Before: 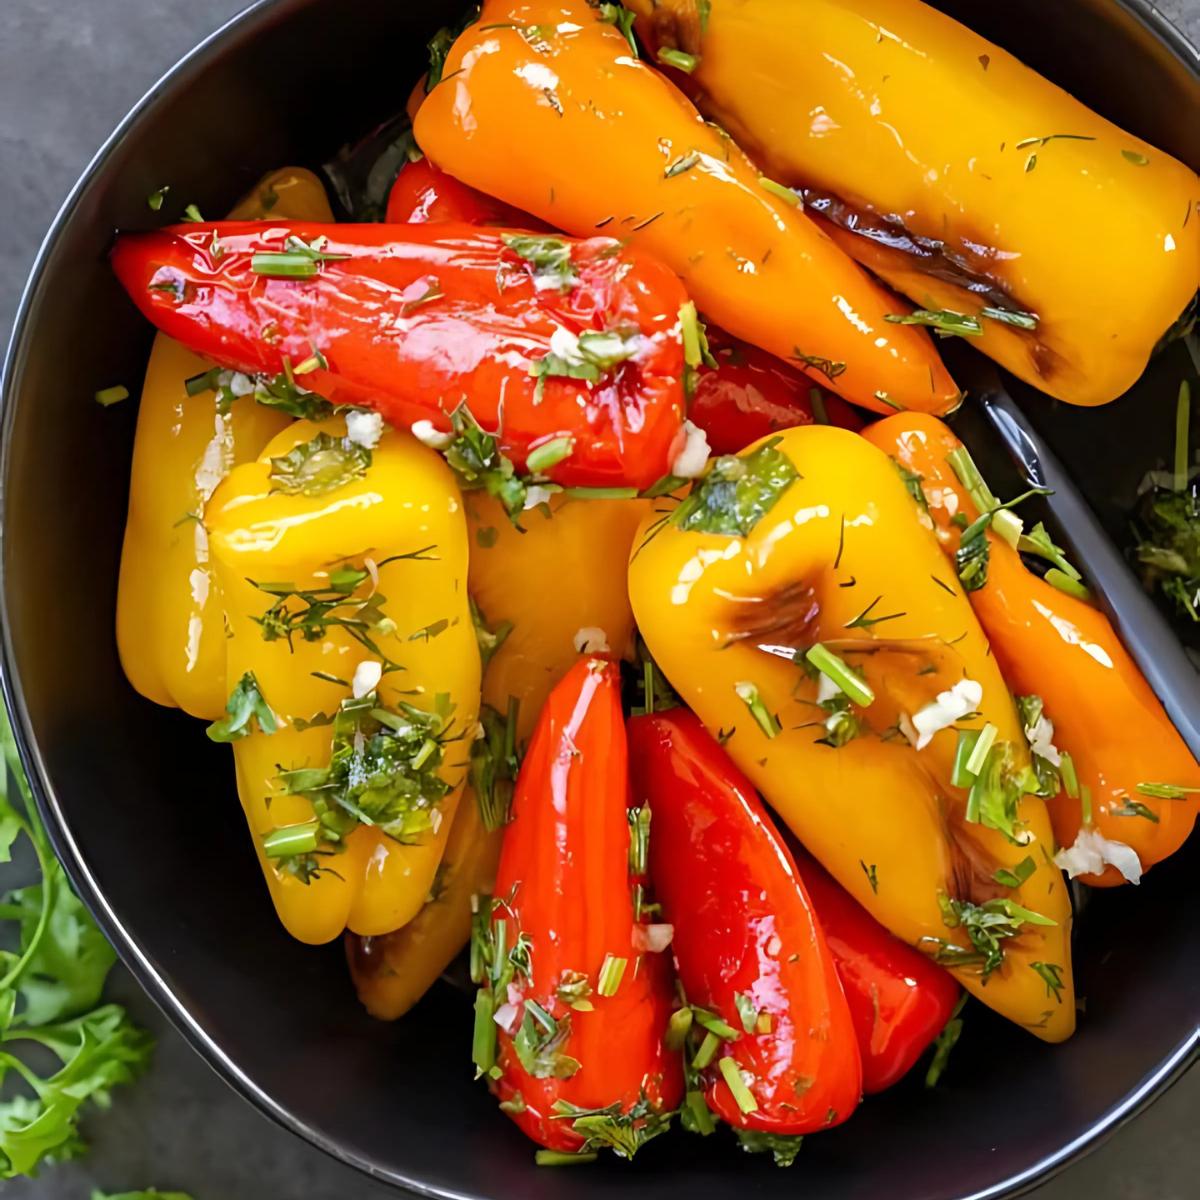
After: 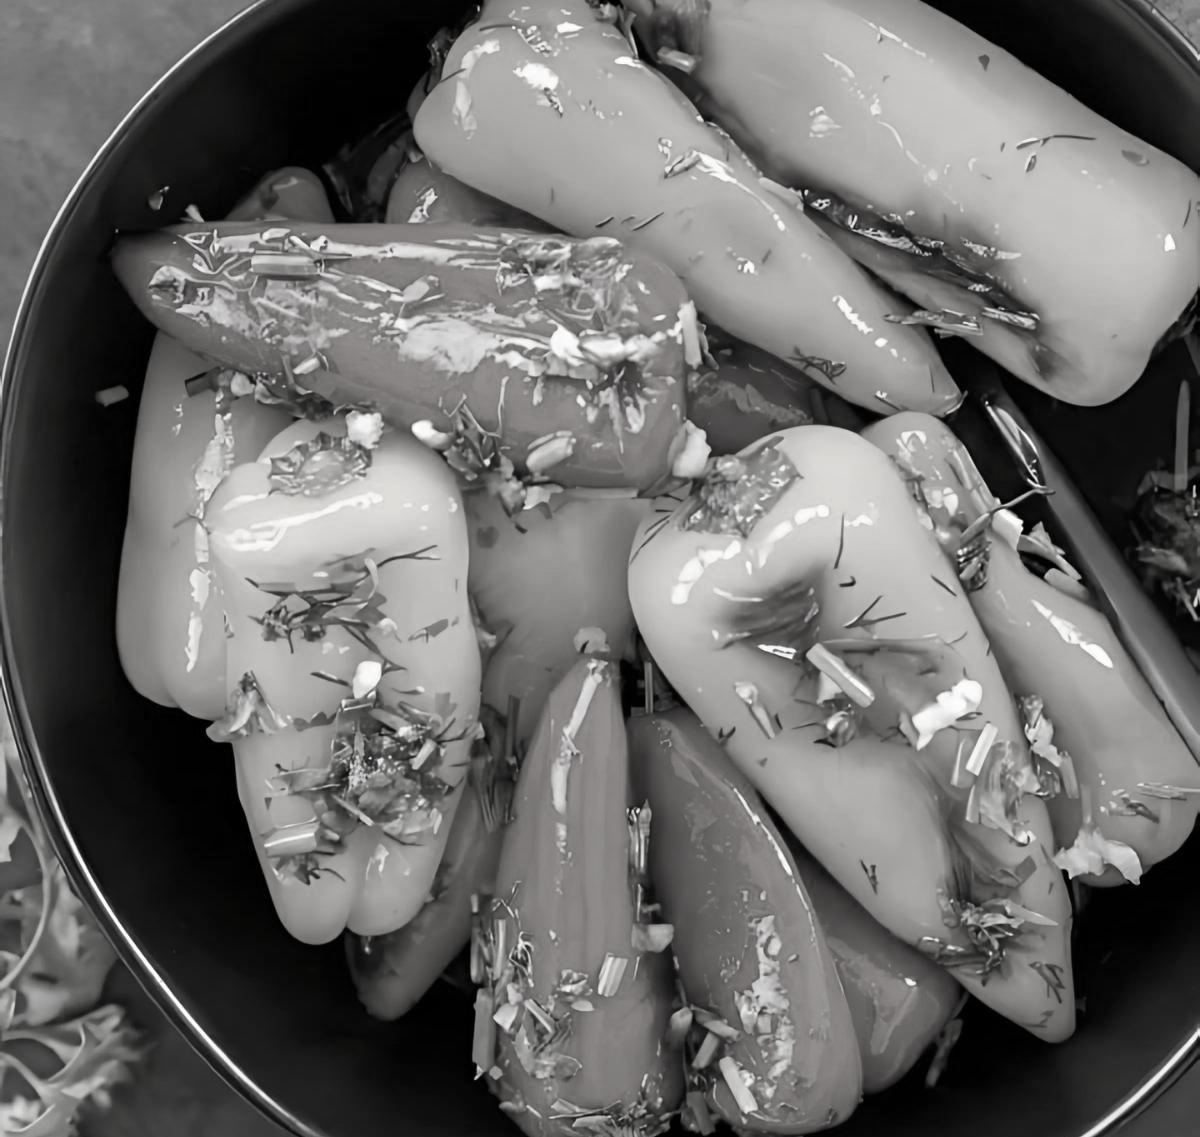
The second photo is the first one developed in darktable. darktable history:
color balance rgb: shadows lift › chroma 1.031%, shadows lift › hue 29.19°, highlights gain › chroma 1.109%, highlights gain › hue 53.54°, perceptual saturation grading › global saturation 25.79%
contrast brightness saturation: saturation -0.989
crop and rotate: top 0.01%, bottom 5.179%
